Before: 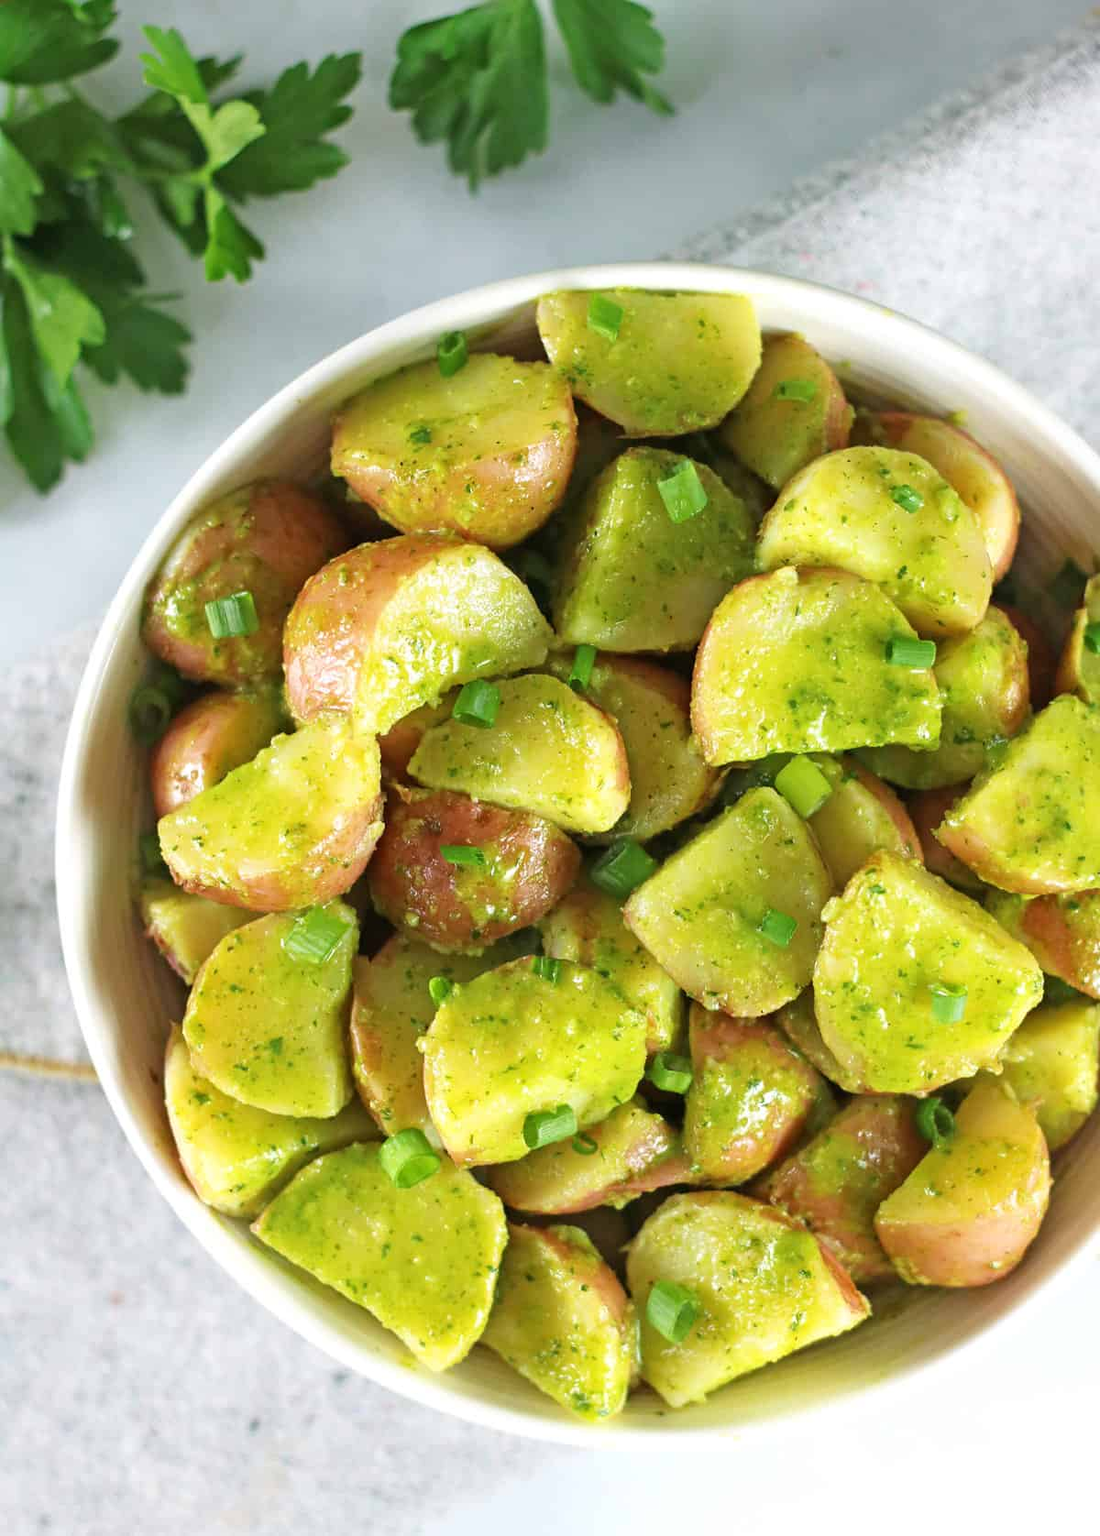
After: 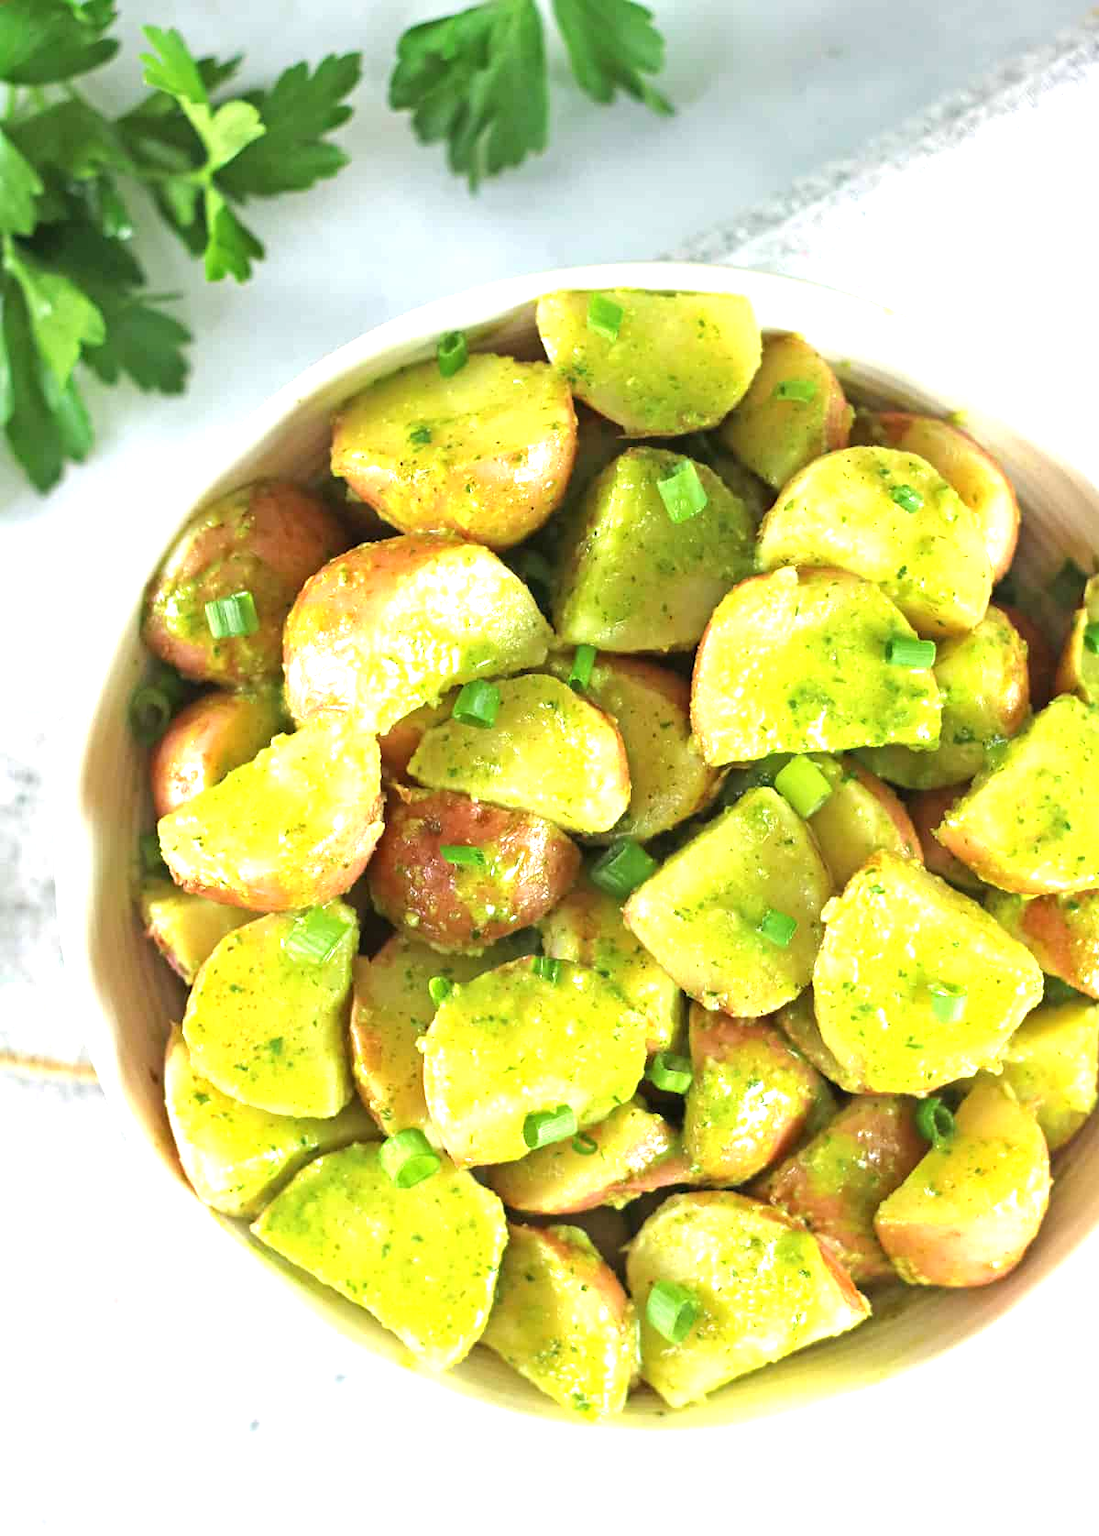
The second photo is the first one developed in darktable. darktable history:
exposure: black level correction 0, exposure 0.891 EV, compensate exposure bias true, compensate highlight preservation false
